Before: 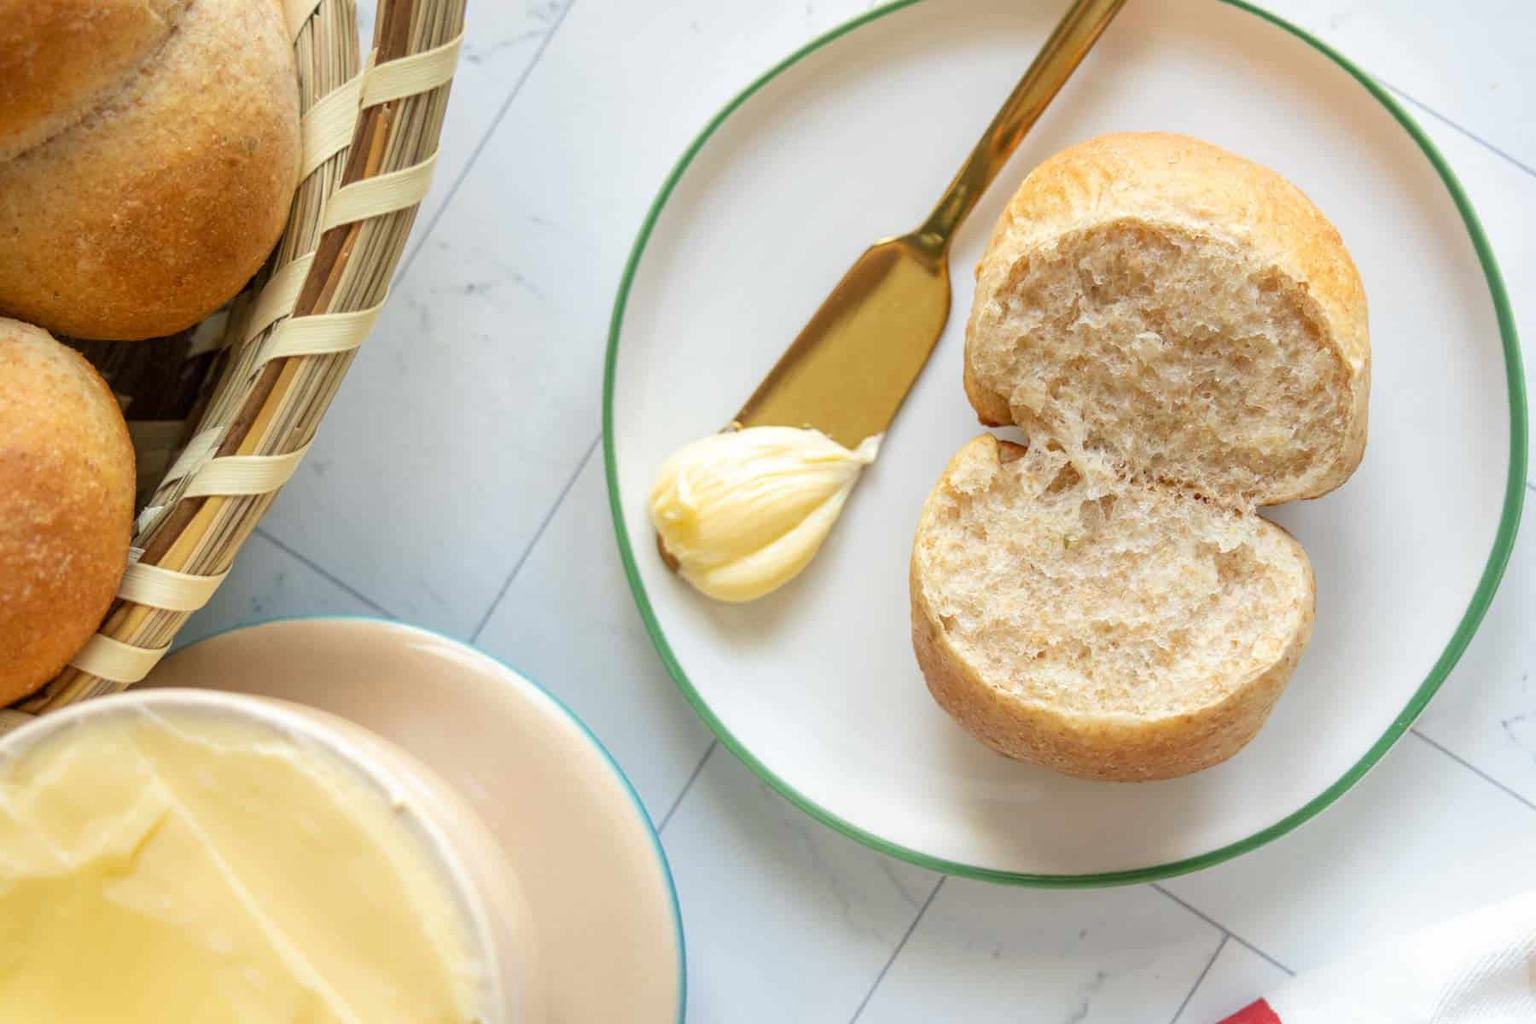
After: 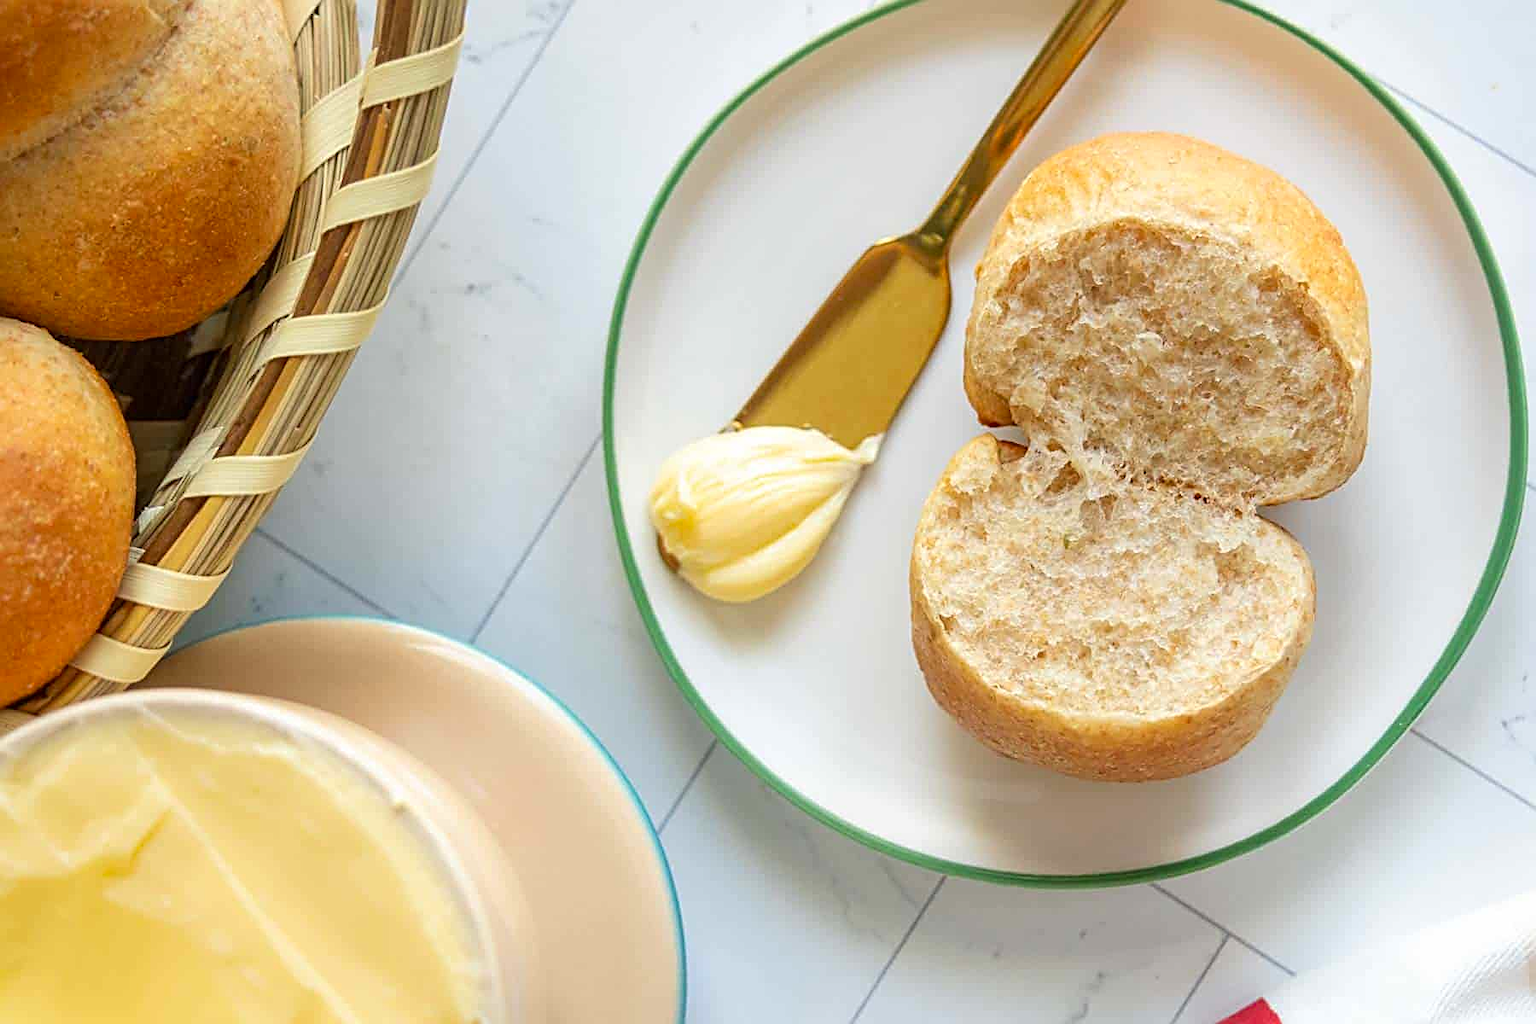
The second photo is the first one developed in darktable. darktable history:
sharpen: radius 2.559, amount 0.65
contrast brightness saturation: saturation 0.179
